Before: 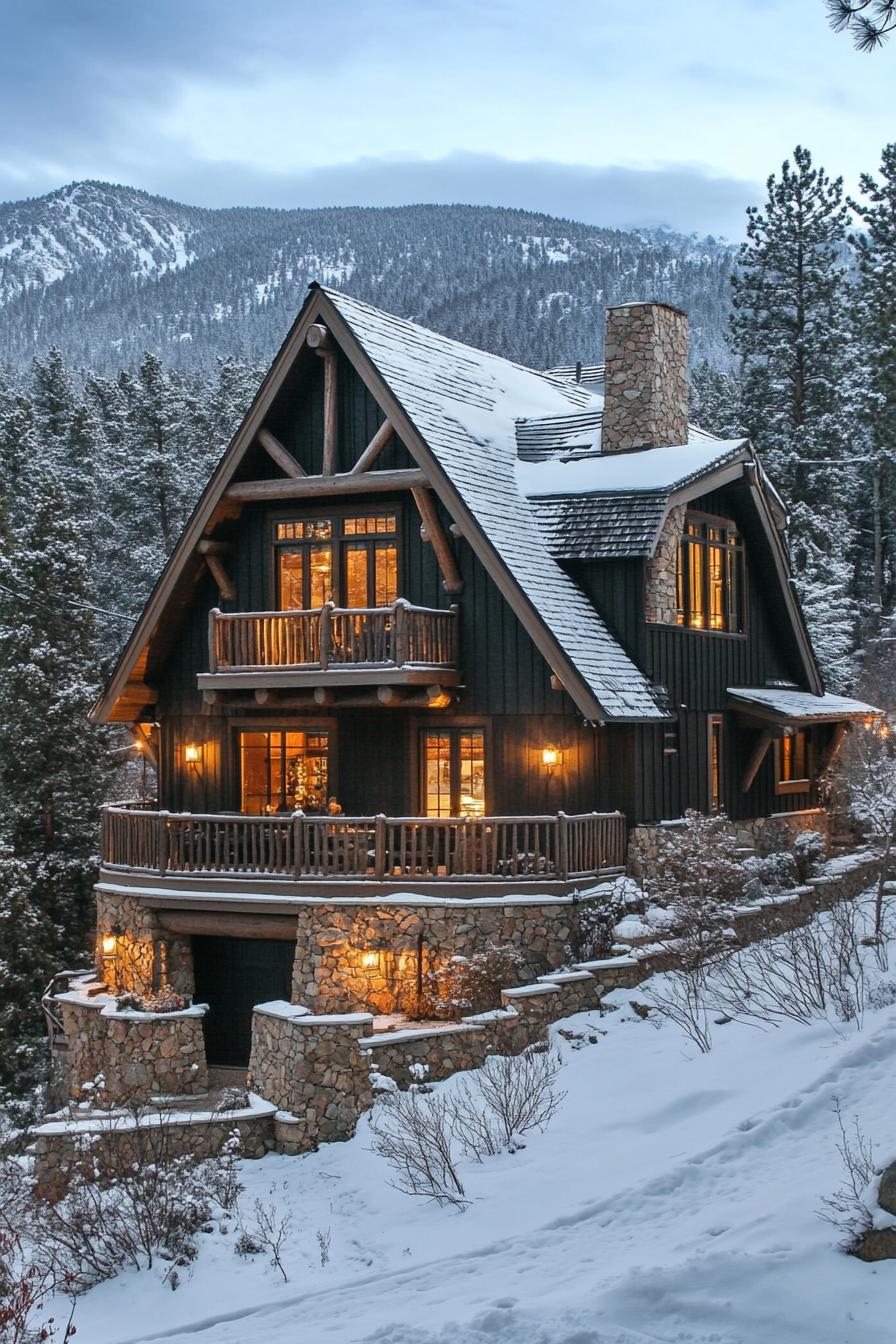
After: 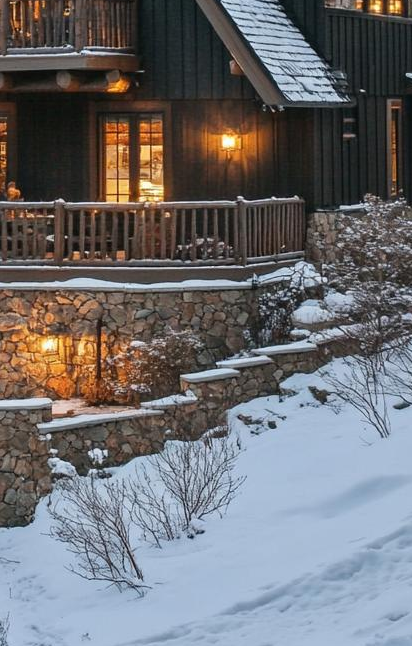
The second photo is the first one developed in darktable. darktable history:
shadows and highlights: radius 334.14, shadows 64.24, highlights 5.6, compress 88.04%, soften with gaussian
crop: left 35.853%, top 45.766%, right 18.069%, bottom 6.113%
